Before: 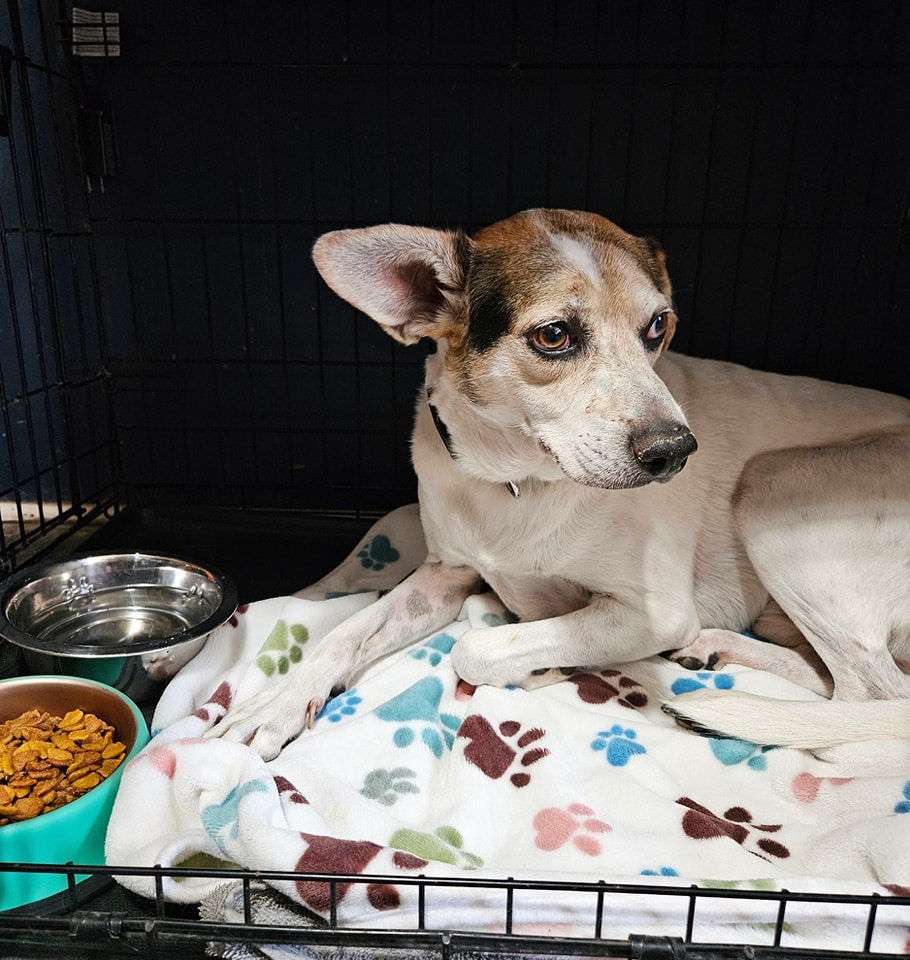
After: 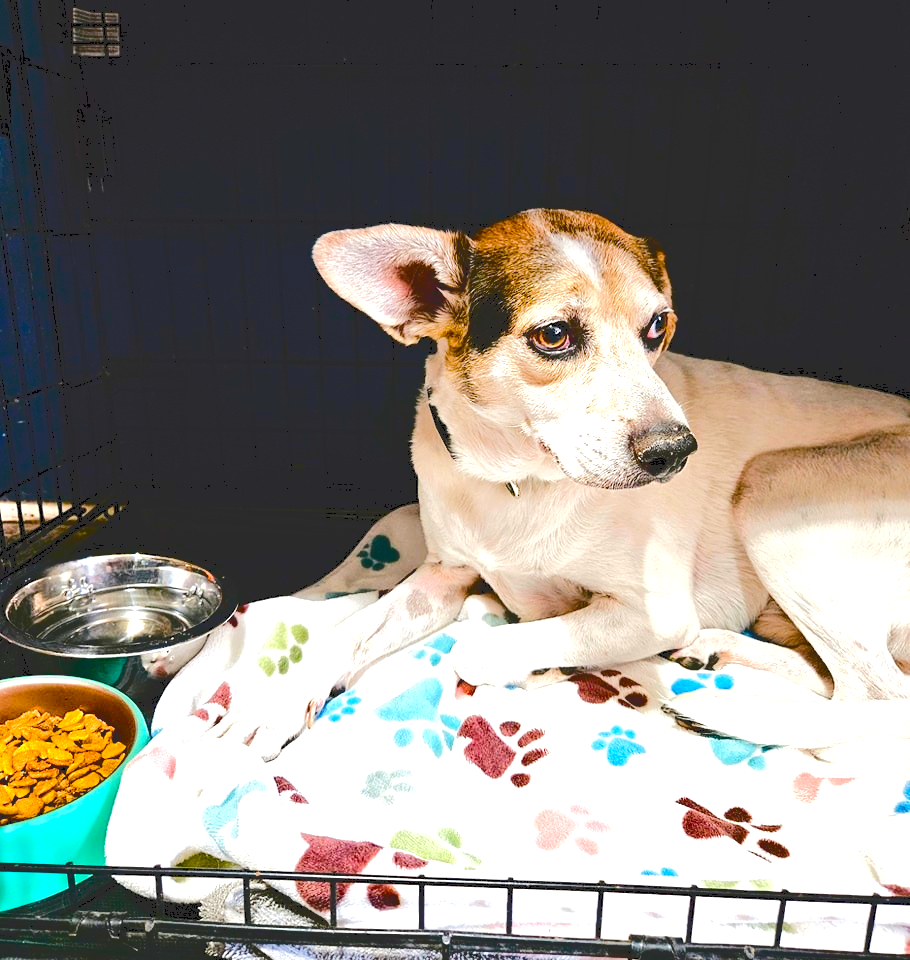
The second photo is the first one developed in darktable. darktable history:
color balance rgb: power › hue 328.32°, linear chroma grading › shadows 31.6%, linear chroma grading › global chroma -2.509%, linear chroma grading › mid-tones 3.789%, perceptual saturation grading › global saturation 34.531%, perceptual saturation grading › highlights -29.857%, perceptual saturation grading › shadows 34.834%, perceptual brilliance grading › global brilliance 12.166%, global vibrance 20%
tone curve: curves: ch0 [(0, 0) (0.003, 0.169) (0.011, 0.169) (0.025, 0.169) (0.044, 0.173) (0.069, 0.178) (0.1, 0.183) (0.136, 0.185) (0.177, 0.197) (0.224, 0.227) (0.277, 0.292) (0.335, 0.391) (0.399, 0.491) (0.468, 0.592) (0.543, 0.672) (0.623, 0.734) (0.709, 0.785) (0.801, 0.844) (0.898, 0.893) (1, 1)], color space Lab, independent channels, preserve colors none
exposure: black level correction 0.001, exposure 0.498 EV, compensate highlight preservation false
